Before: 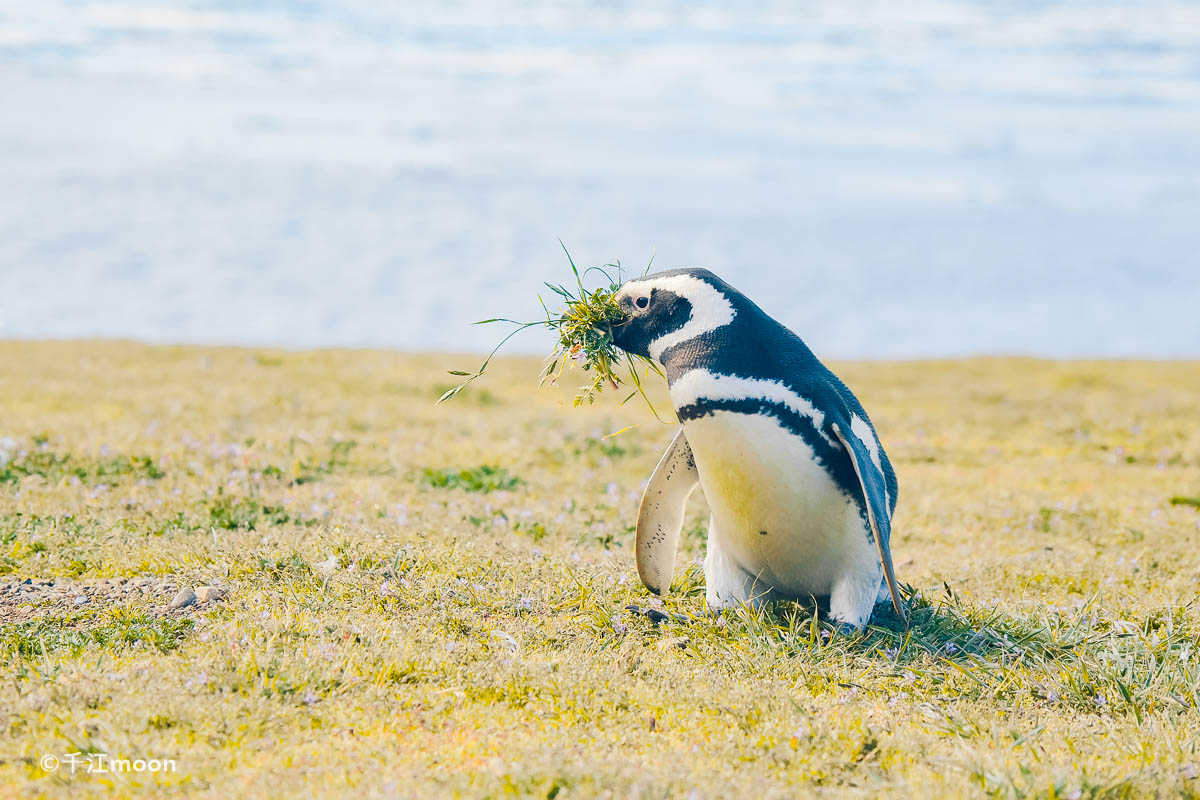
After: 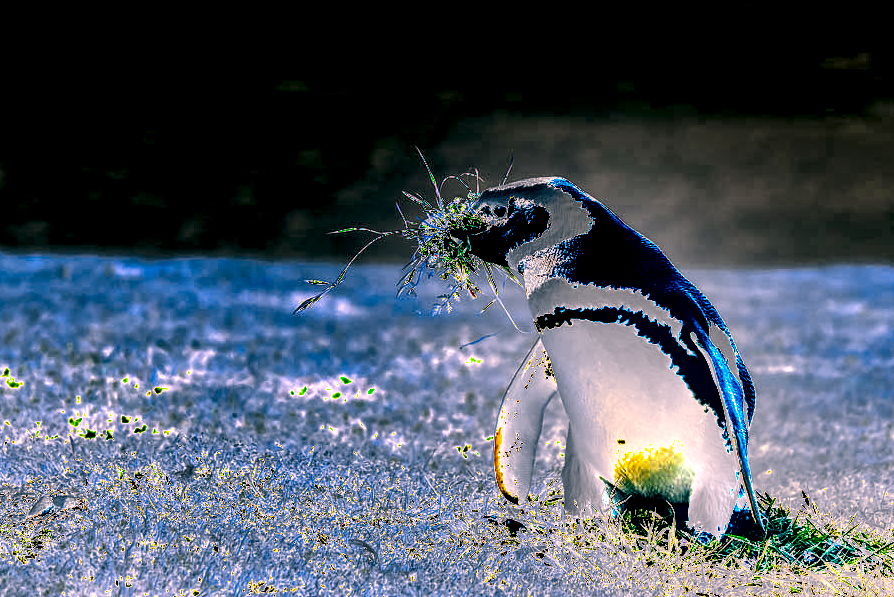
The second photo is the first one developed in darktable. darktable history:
exposure: black level correction 0, exposure 1.477 EV, compensate highlight preservation false
crop and rotate: left 11.913%, top 11.443%, right 13.546%, bottom 13.882%
local contrast: detail 142%
shadows and highlights: soften with gaussian
color correction: highlights a* 16.71, highlights b* 0.286, shadows a* -14.94, shadows b* -14.17, saturation 1.56
color balance rgb: shadows lift › luminance -10.139%, shadows lift › chroma 0.94%, shadows lift › hue 116.04°, highlights gain › luminance 10.351%, perceptual saturation grading › global saturation 76.079%, perceptual saturation grading › shadows -30.785%, perceptual brilliance grading › highlights 17.163%, perceptual brilliance grading › mid-tones 30.63%, perceptual brilliance grading › shadows -31.468%, global vibrance 14.789%
color zones: curves: ch1 [(0, 0.292) (0.001, 0.292) (0.2, 0.264) (0.4, 0.248) (0.6, 0.248) (0.8, 0.264) (0.999, 0.292) (1, 0.292)]
